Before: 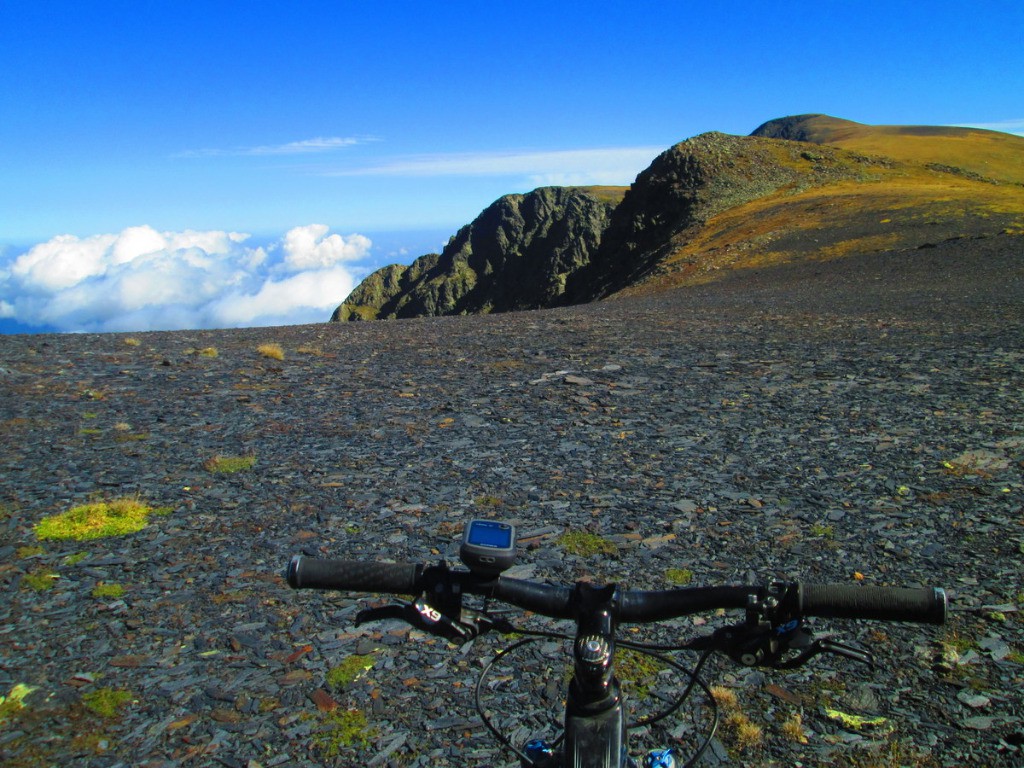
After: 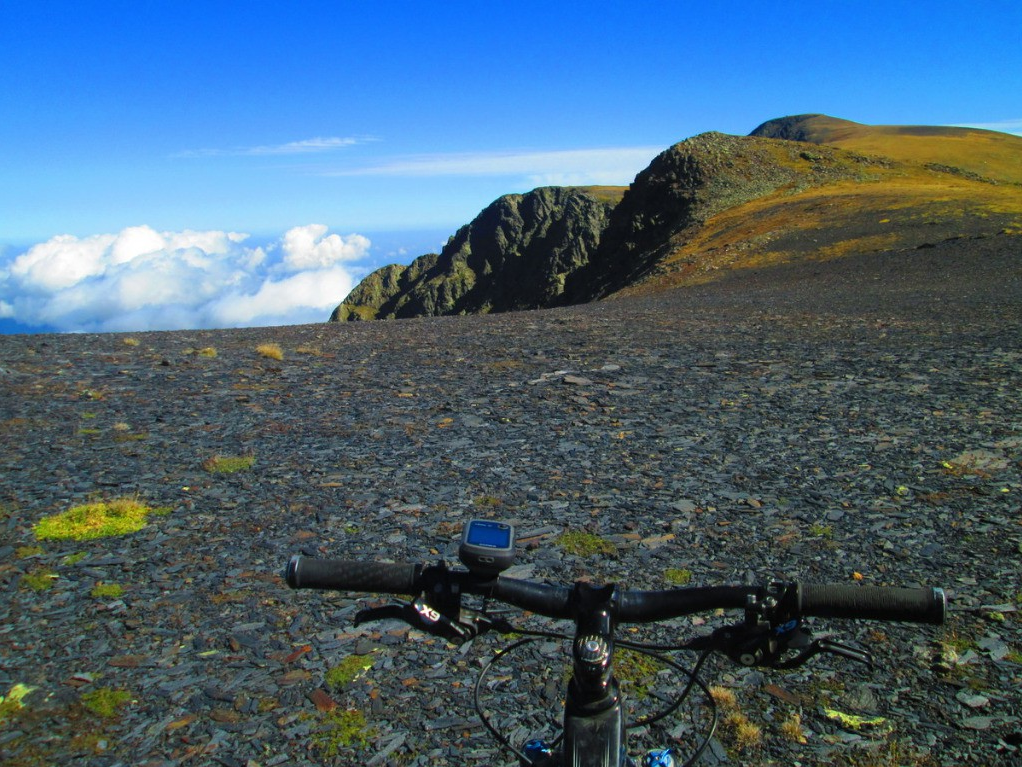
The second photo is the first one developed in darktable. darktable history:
white balance: emerald 1
crop and rotate: left 0.126%
